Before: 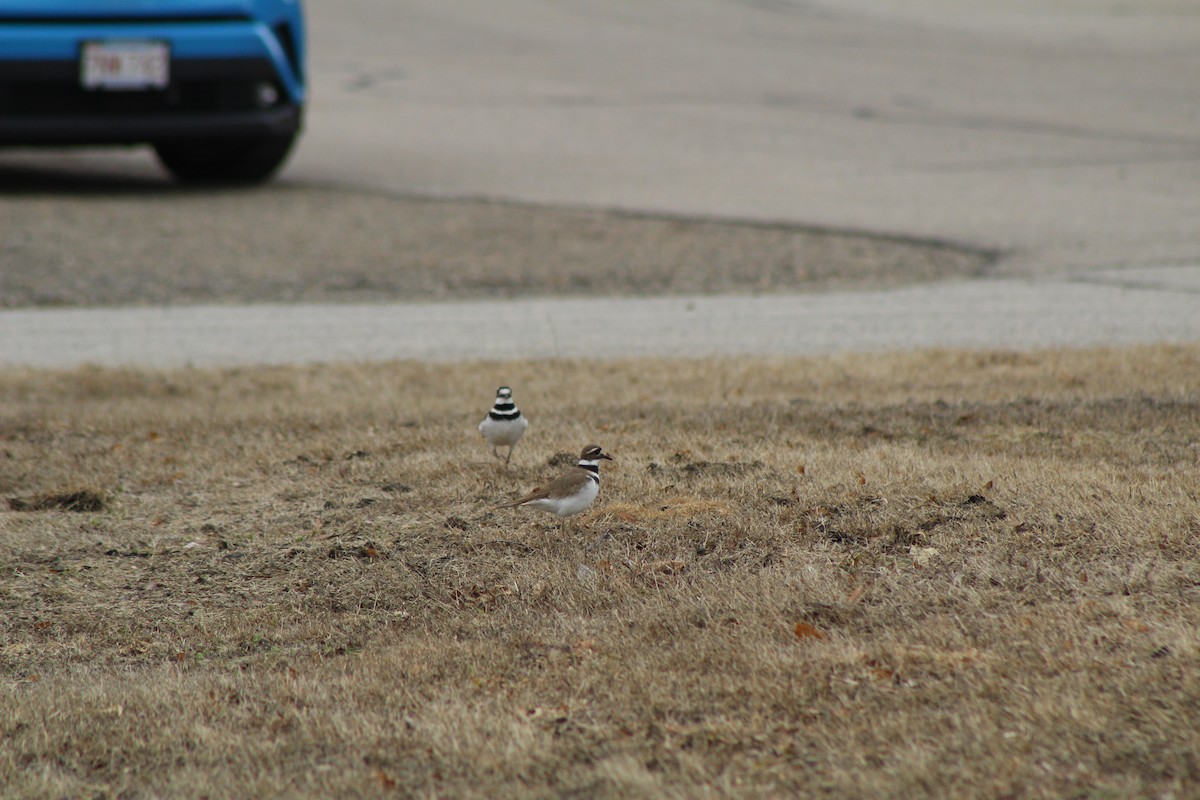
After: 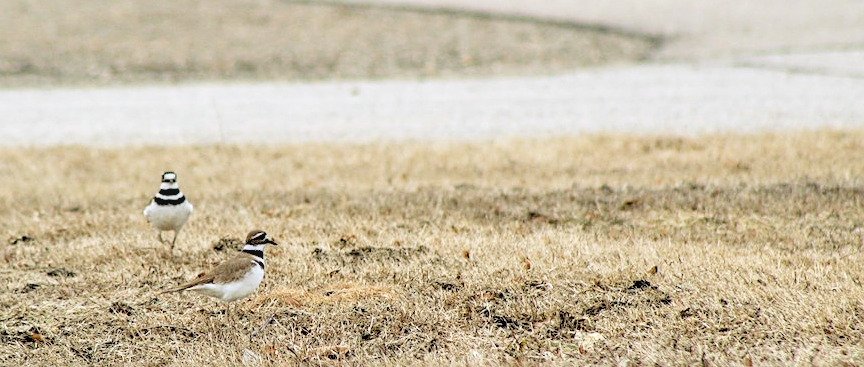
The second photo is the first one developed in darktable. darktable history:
crop and rotate: left 27.938%, top 27.046%, bottom 27.046%
color balance rgb: shadows lift › luminance -20%, power › hue 72.24°, highlights gain › luminance 15%, global offset › hue 171.6°, perceptual saturation grading › highlights -15%, perceptual saturation grading › shadows 25%, global vibrance 30%, contrast 10%
rgb levels: levels [[0.034, 0.472, 0.904], [0, 0.5, 1], [0, 0.5, 1]]
exposure: black level correction 0, exposure 1.5 EV, compensate highlight preservation false
rgb curve: curves: ch2 [(0, 0) (0.567, 0.512) (1, 1)], mode RGB, independent channels
filmic rgb: black relative exposure -6.59 EV, white relative exposure 4.71 EV, hardness 3.13, contrast 0.805
sharpen: amount 0.478
local contrast: on, module defaults
